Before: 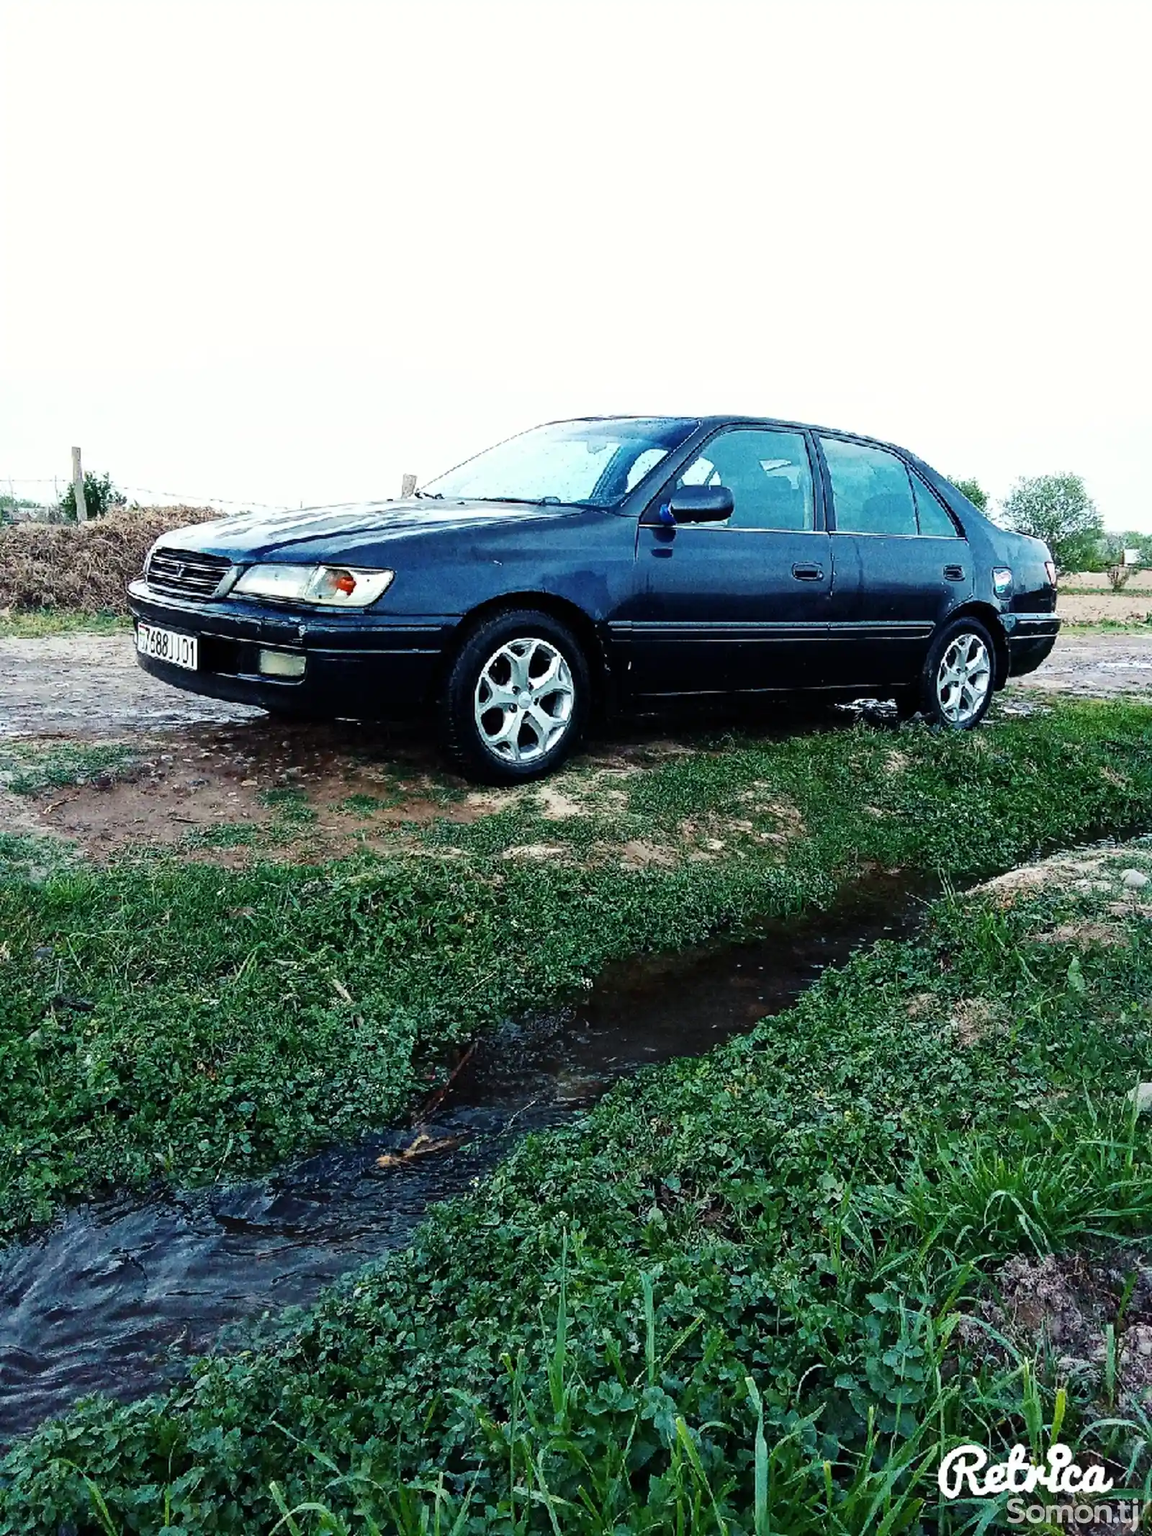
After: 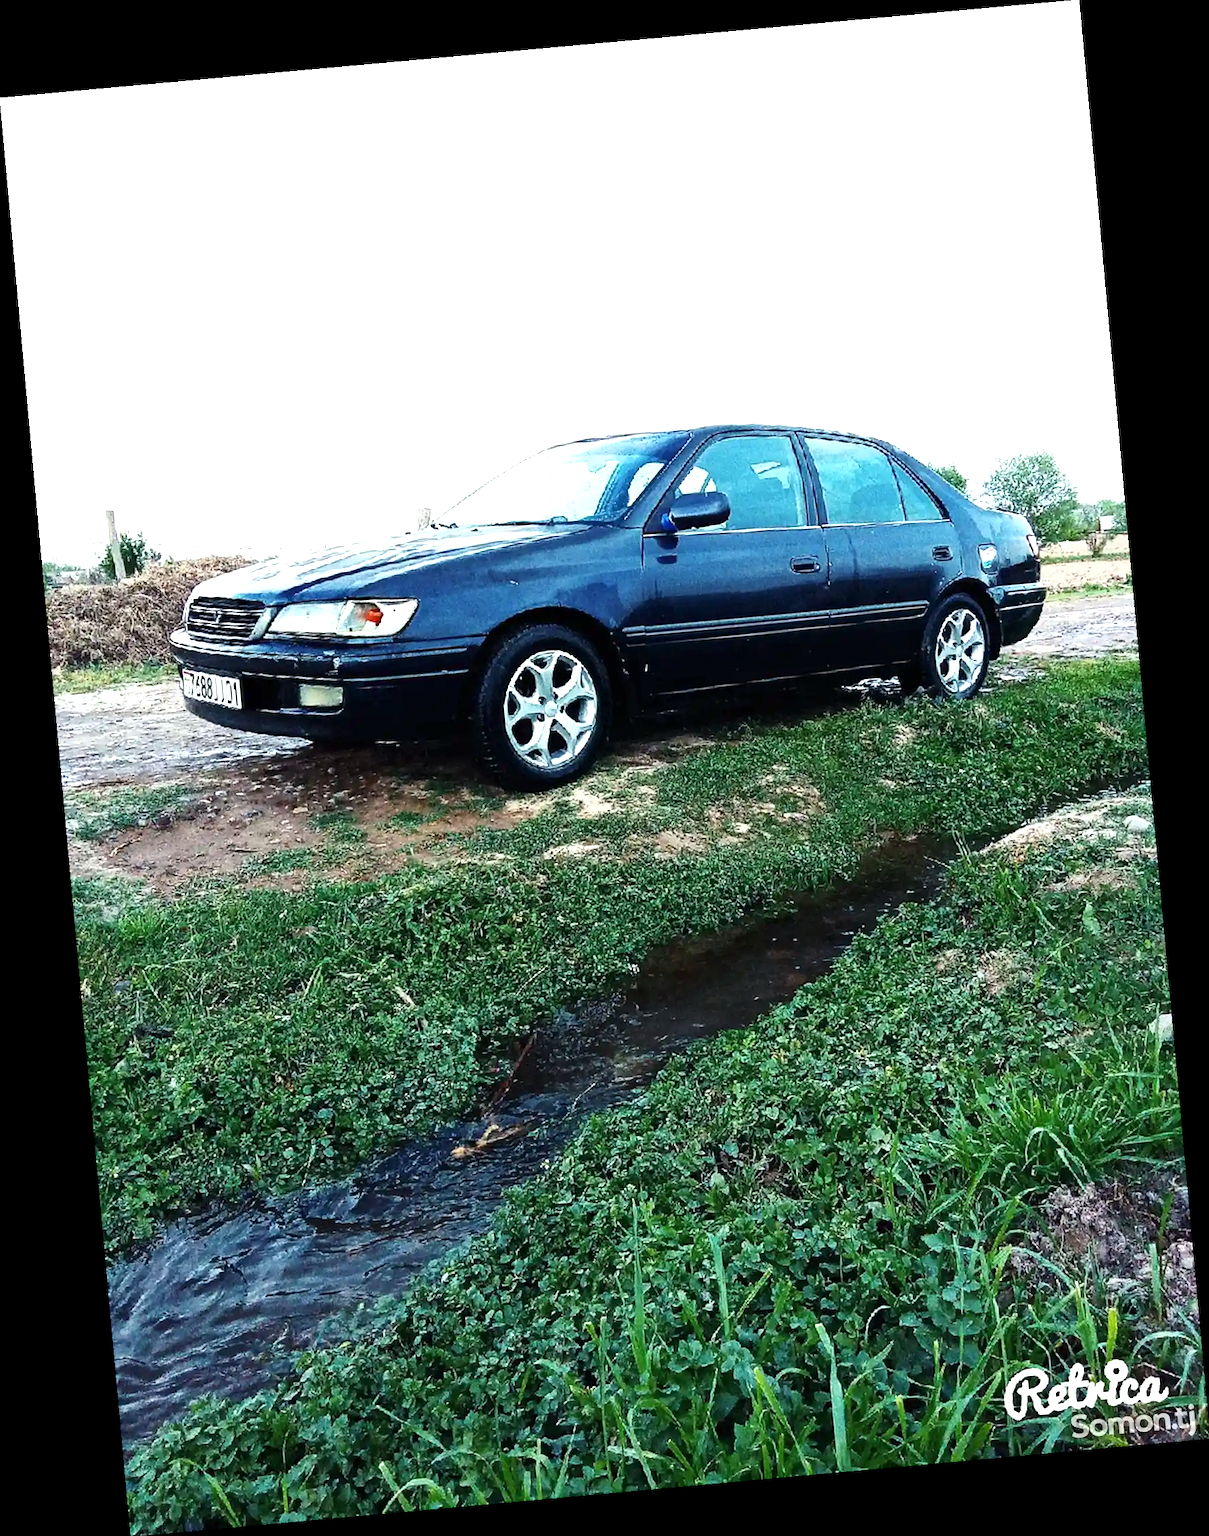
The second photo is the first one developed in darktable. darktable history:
exposure: exposure 0.6 EV, compensate highlight preservation false
rotate and perspective: rotation -5.2°, automatic cropping off
